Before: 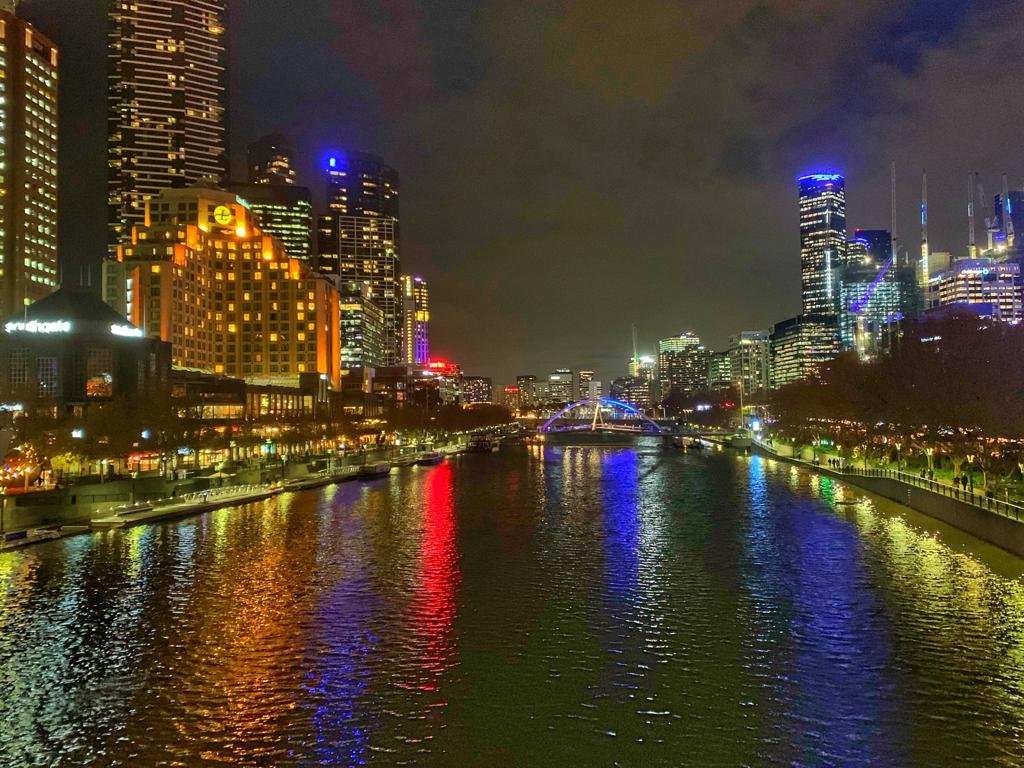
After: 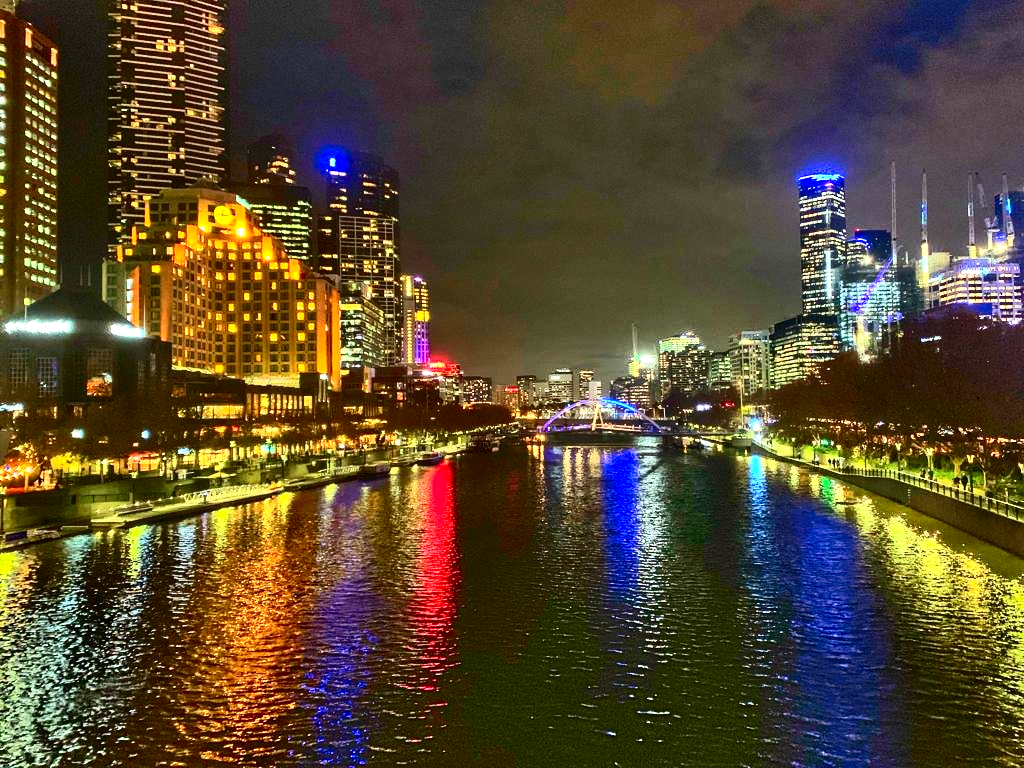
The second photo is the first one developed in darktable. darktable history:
contrast brightness saturation: contrast 0.4, brightness 0.1, saturation 0.21
exposure: black level correction 0, exposure 0.7 EV, compensate exposure bias true, compensate highlight preservation false
